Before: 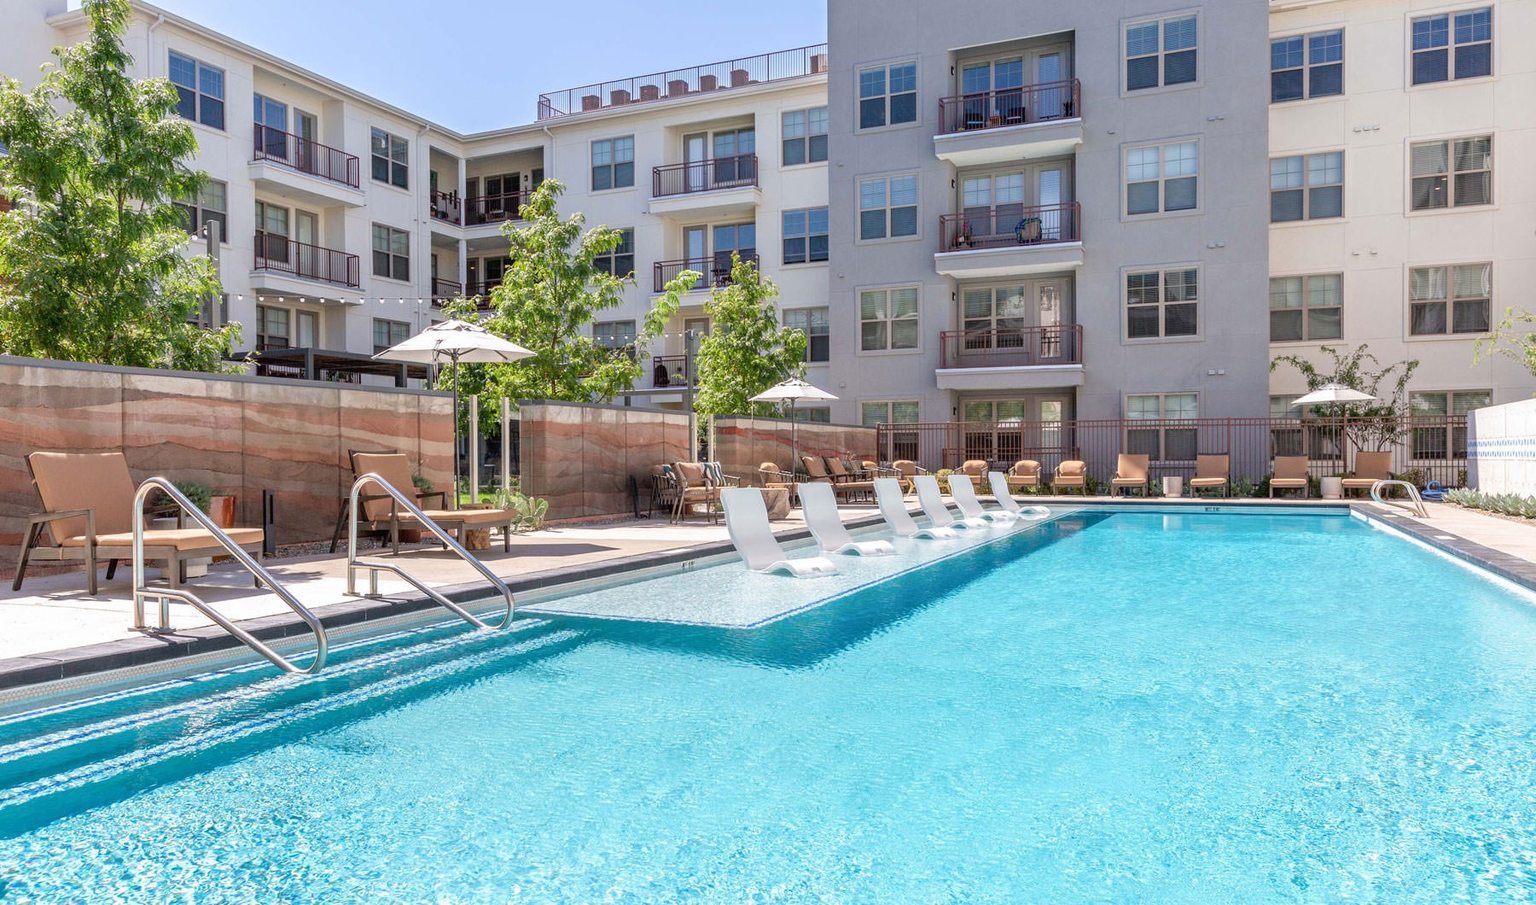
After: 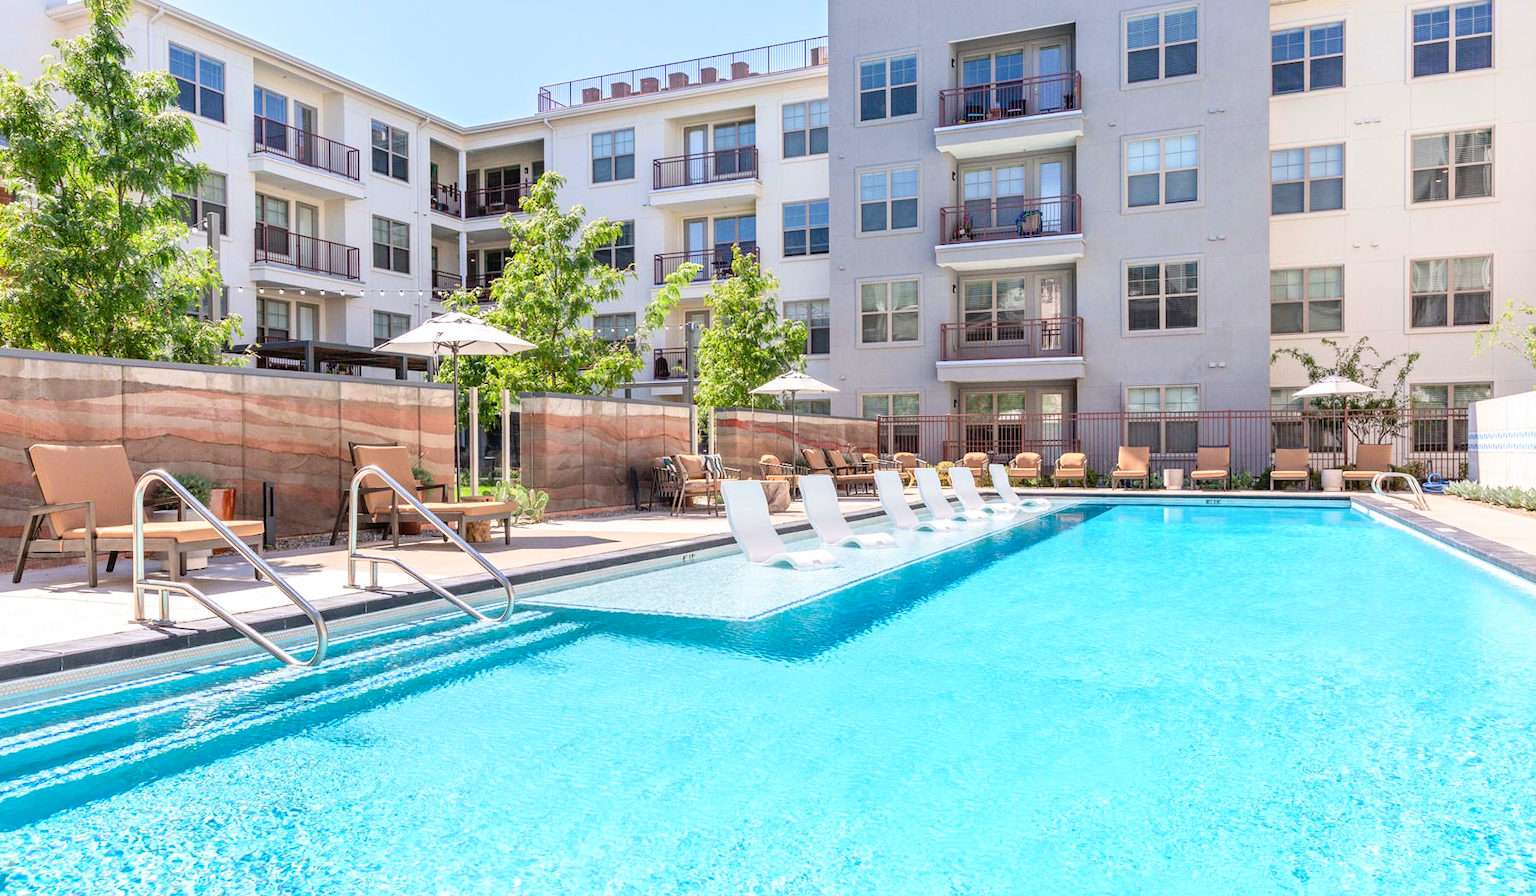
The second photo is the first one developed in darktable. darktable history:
tone equalizer: on, module defaults
crop: top 0.884%, right 0.049%
contrast brightness saturation: contrast 0.201, brightness 0.159, saturation 0.218
